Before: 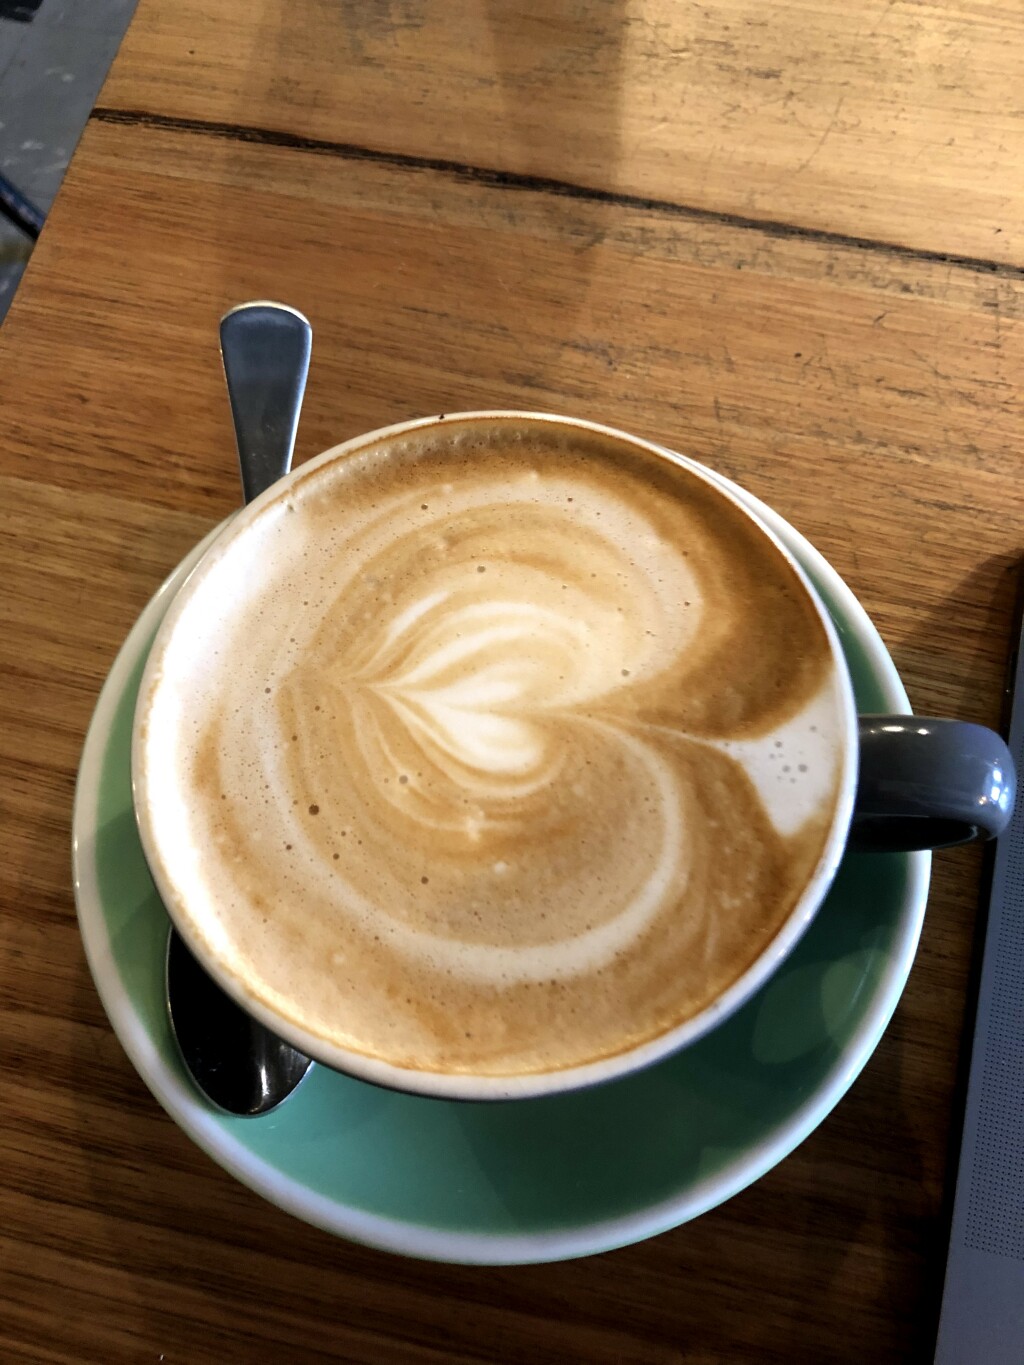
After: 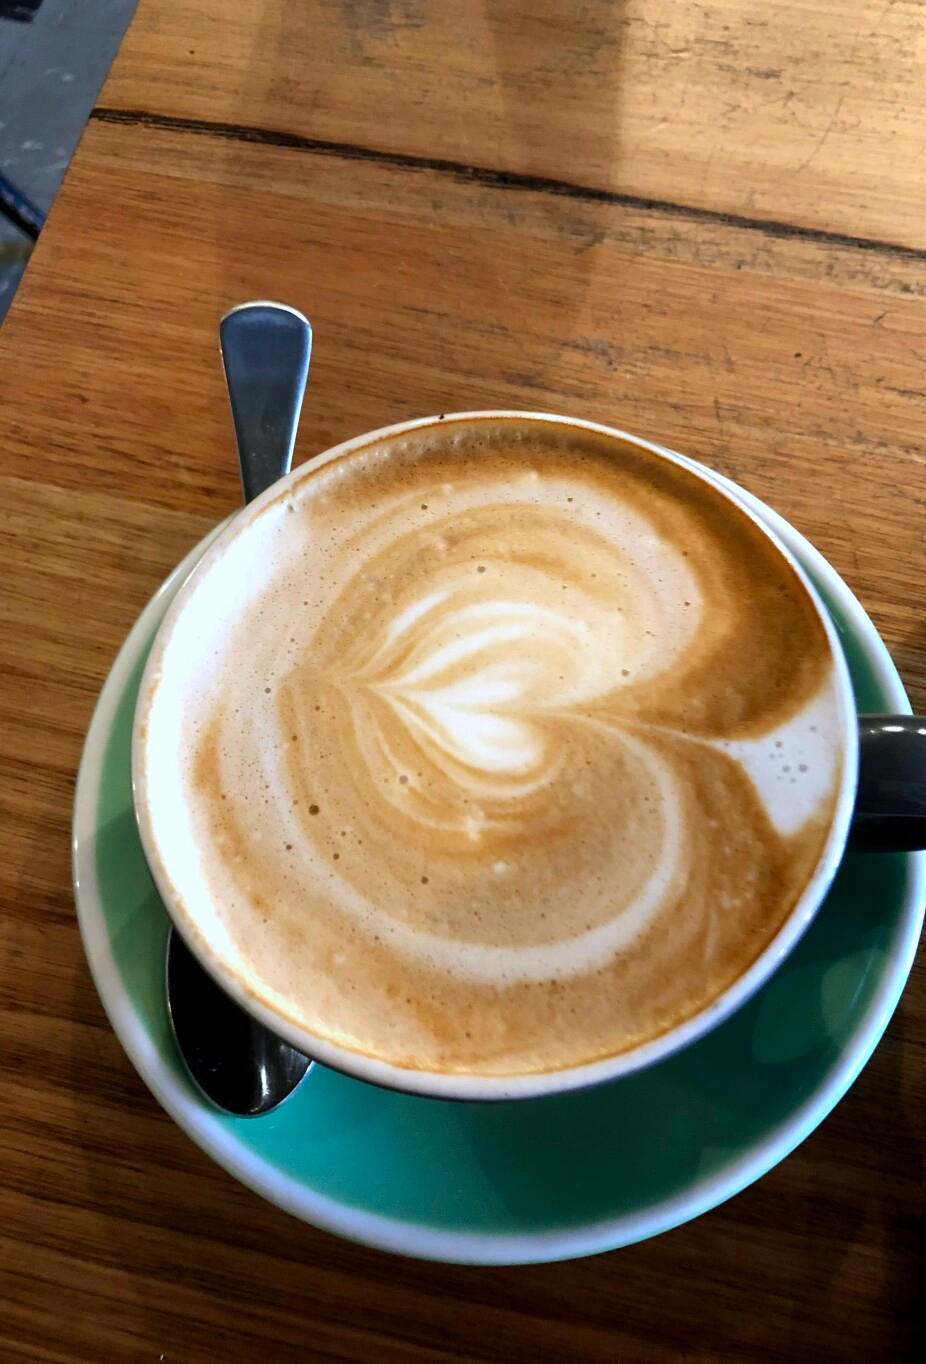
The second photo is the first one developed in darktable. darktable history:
color calibration: x 0.372, y 0.387, temperature 4284.58 K
contrast brightness saturation: contrast 0.042, saturation 0.07
crop: right 9.485%, bottom 0.019%
